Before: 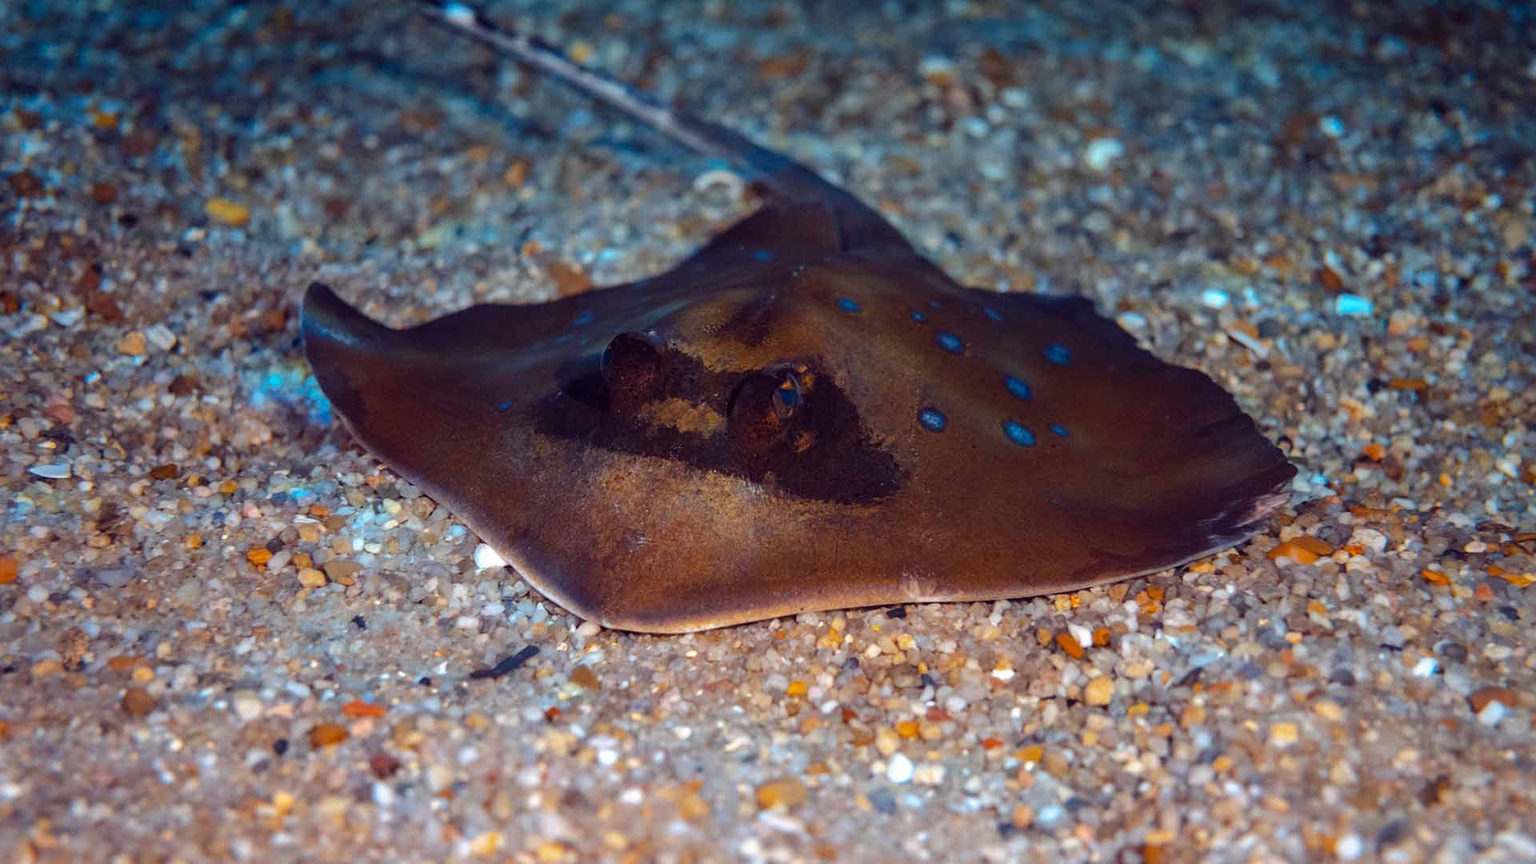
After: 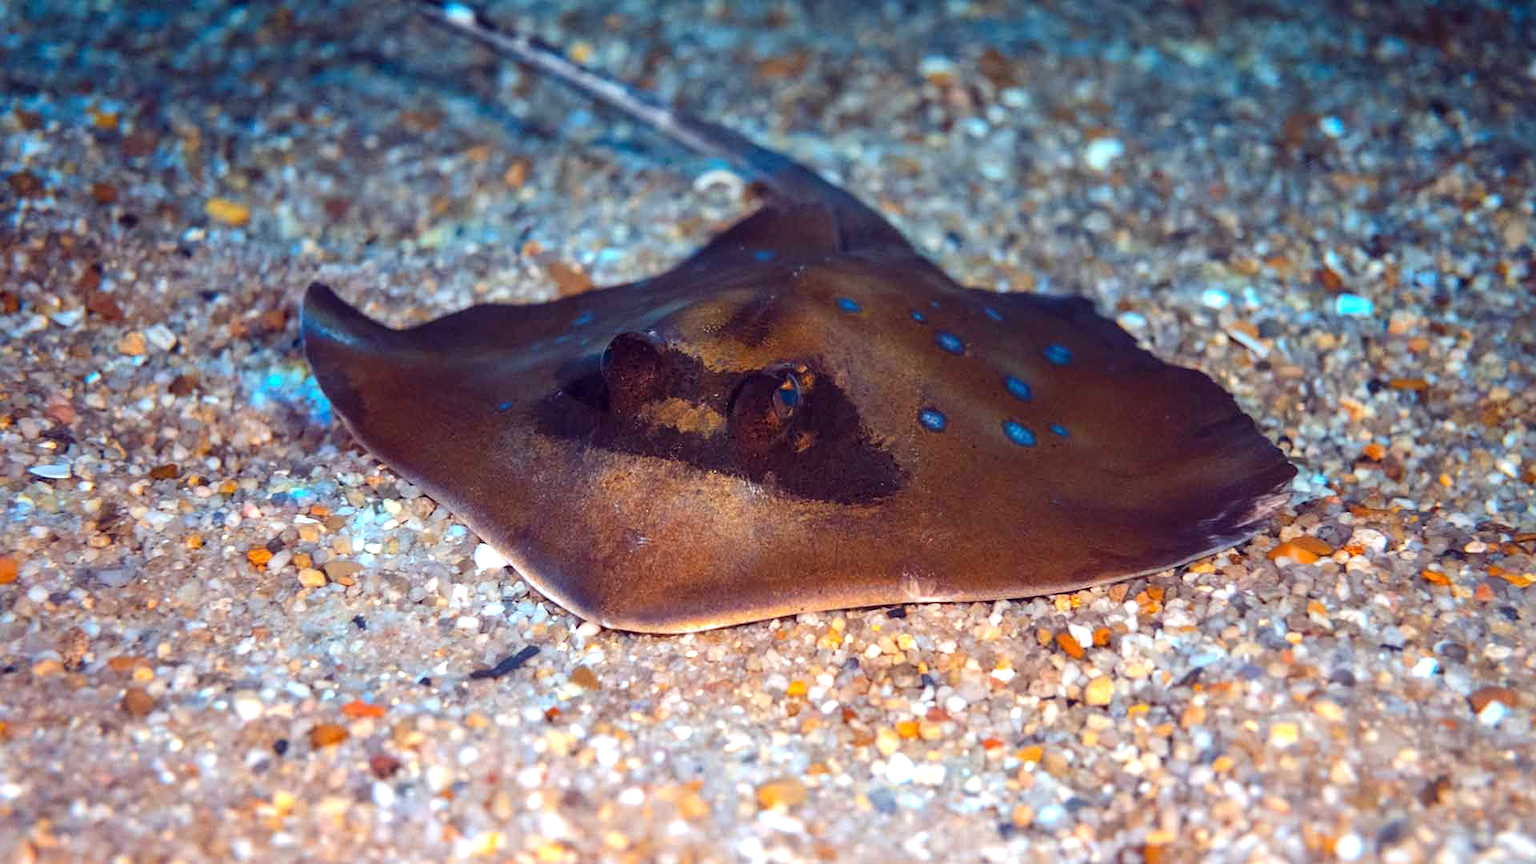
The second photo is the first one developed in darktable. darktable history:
exposure: exposure 0.774 EV, compensate highlight preservation false
